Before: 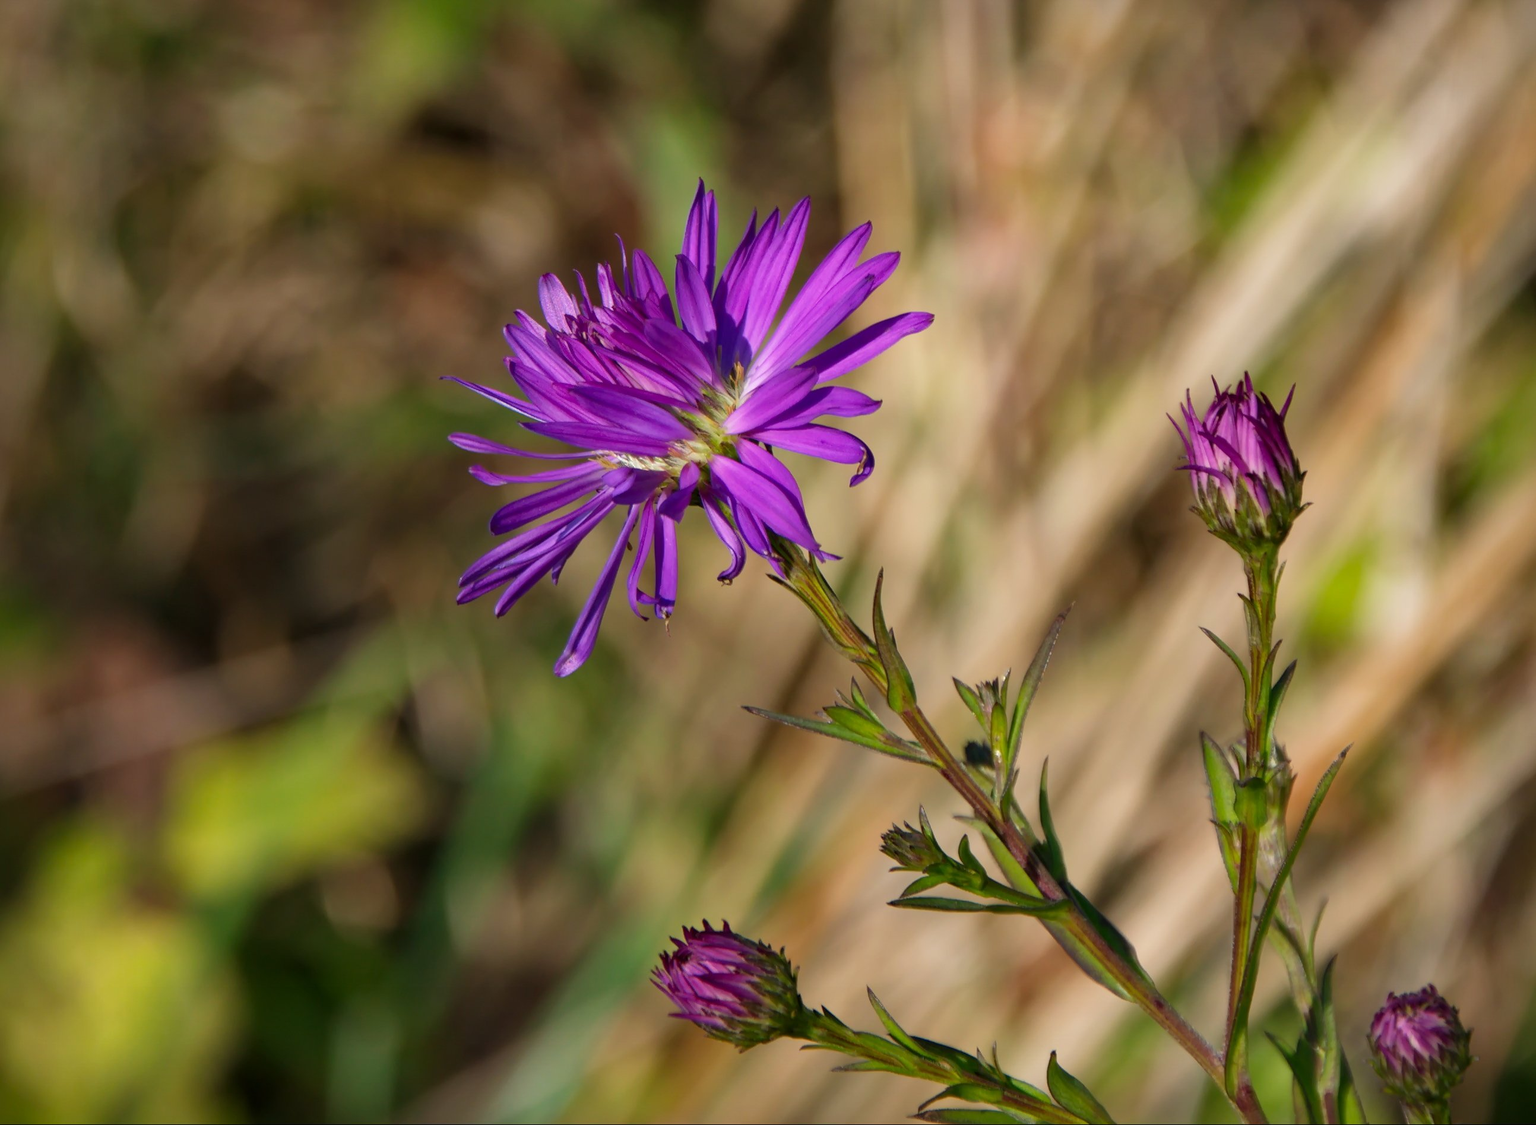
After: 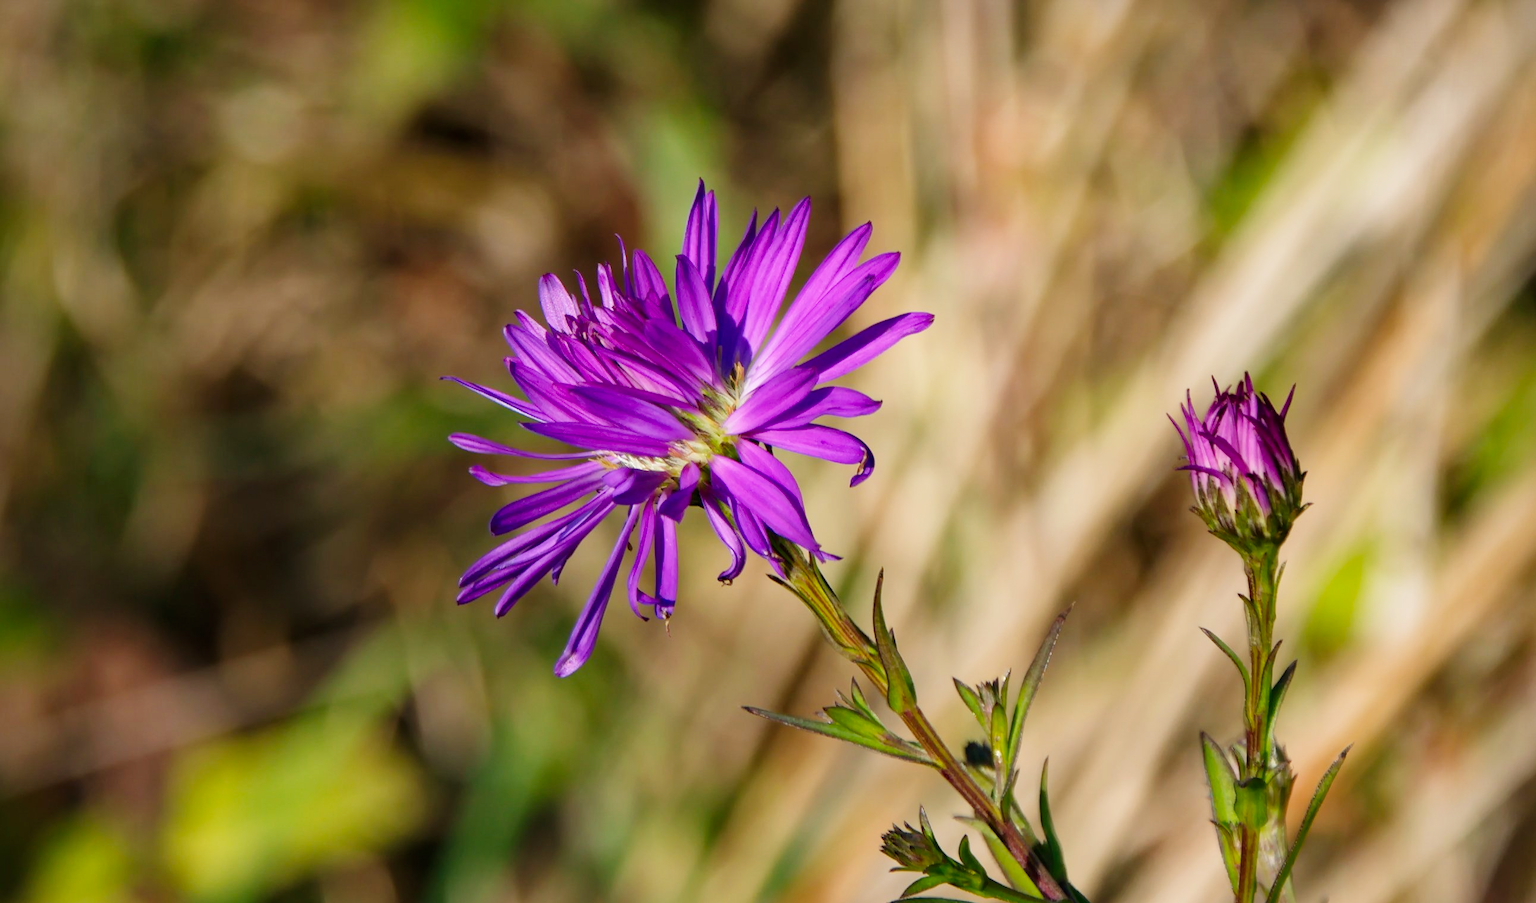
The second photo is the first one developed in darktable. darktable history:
crop: bottom 19.726%
tone curve: curves: ch0 [(0, 0) (0.004, 0.001) (0.133, 0.112) (0.325, 0.362) (0.832, 0.893) (1, 1)], preserve colors none
